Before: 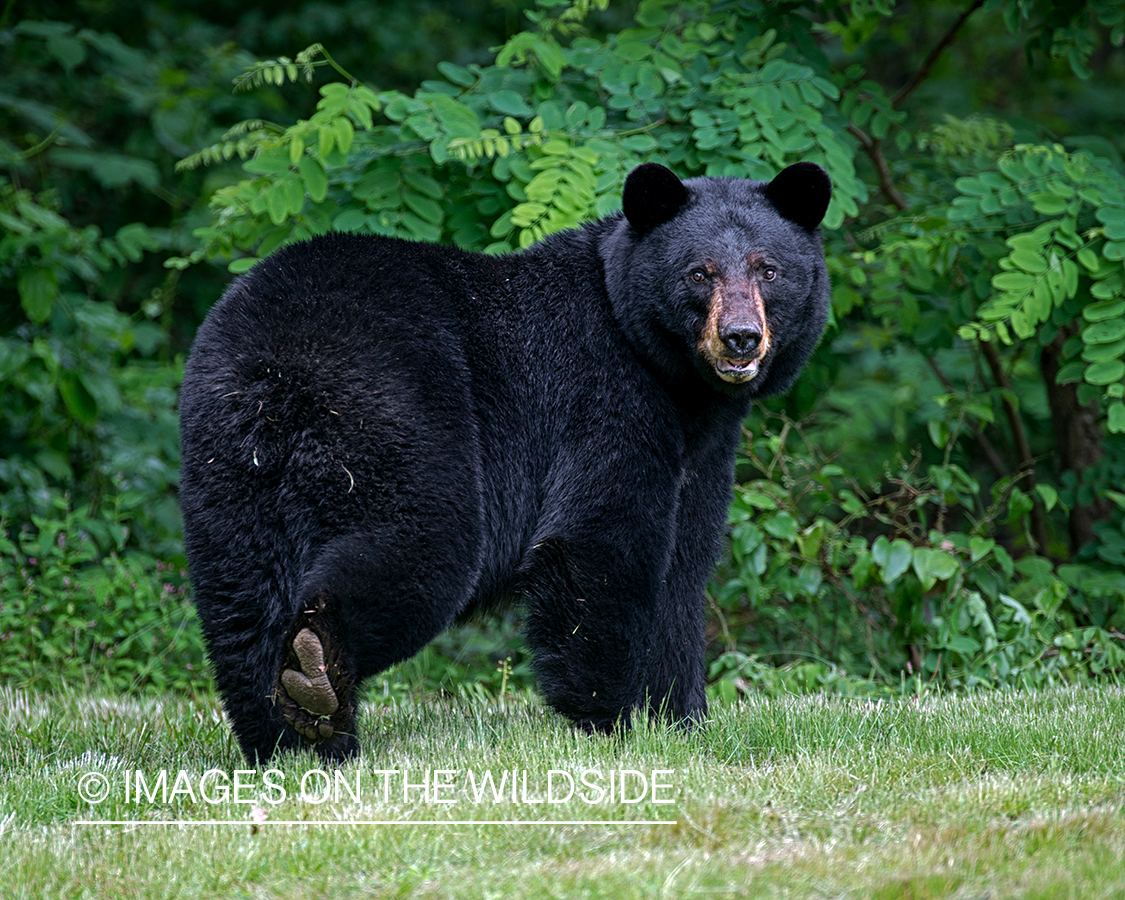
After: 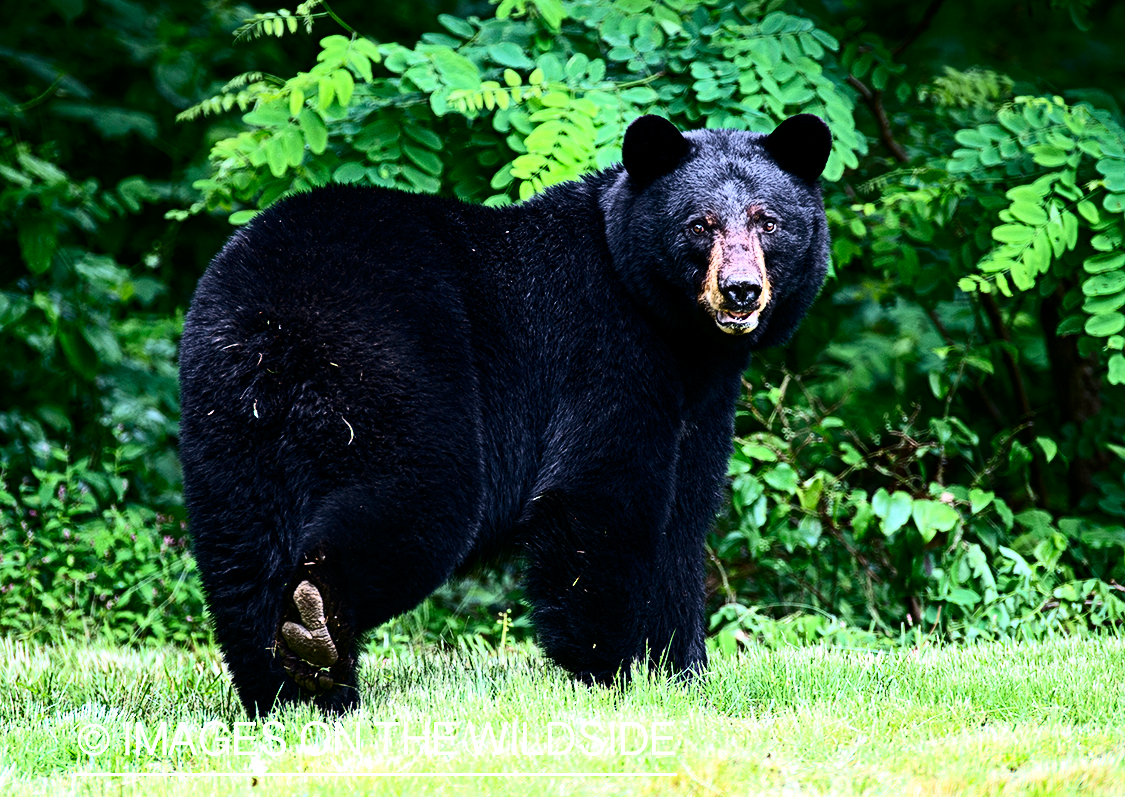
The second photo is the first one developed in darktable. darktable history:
crop and rotate: top 5.434%, bottom 5.922%
exposure: exposure -0.054 EV, compensate exposure bias true, compensate highlight preservation false
tone equalizer: -8 EV -1.08 EV, -7 EV -1.01 EV, -6 EV -0.869 EV, -5 EV -0.587 EV, -3 EV 0.546 EV, -2 EV 0.851 EV, -1 EV 0.999 EV, +0 EV 1.05 EV
contrast brightness saturation: contrast 0.408, brightness 0.044, saturation 0.256
